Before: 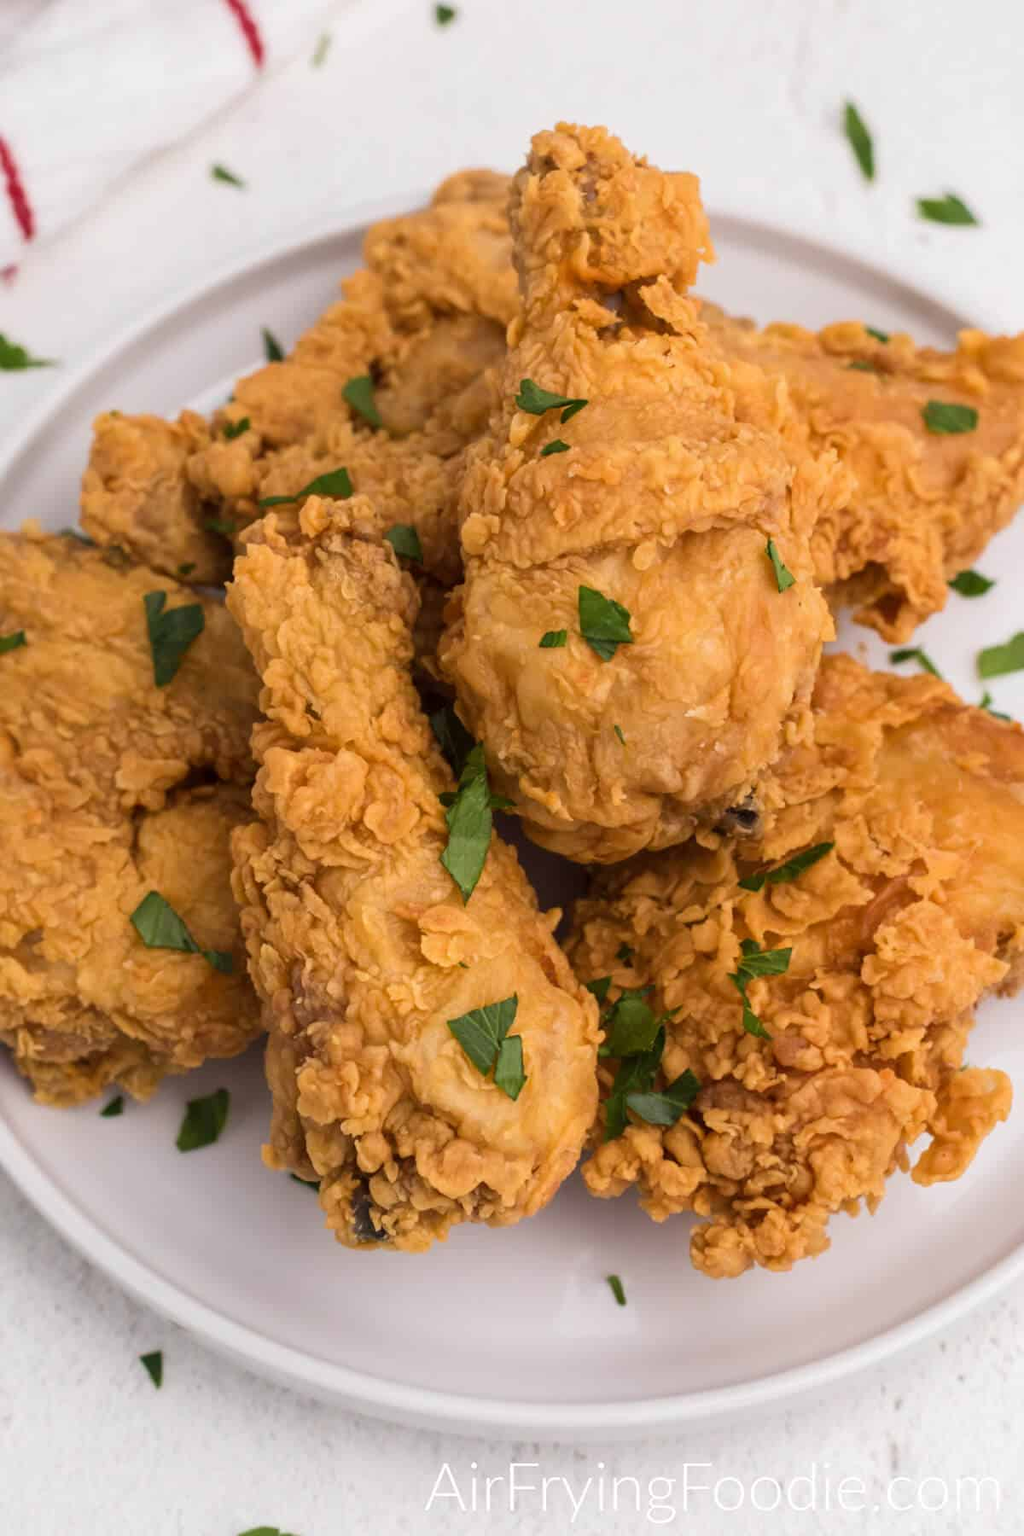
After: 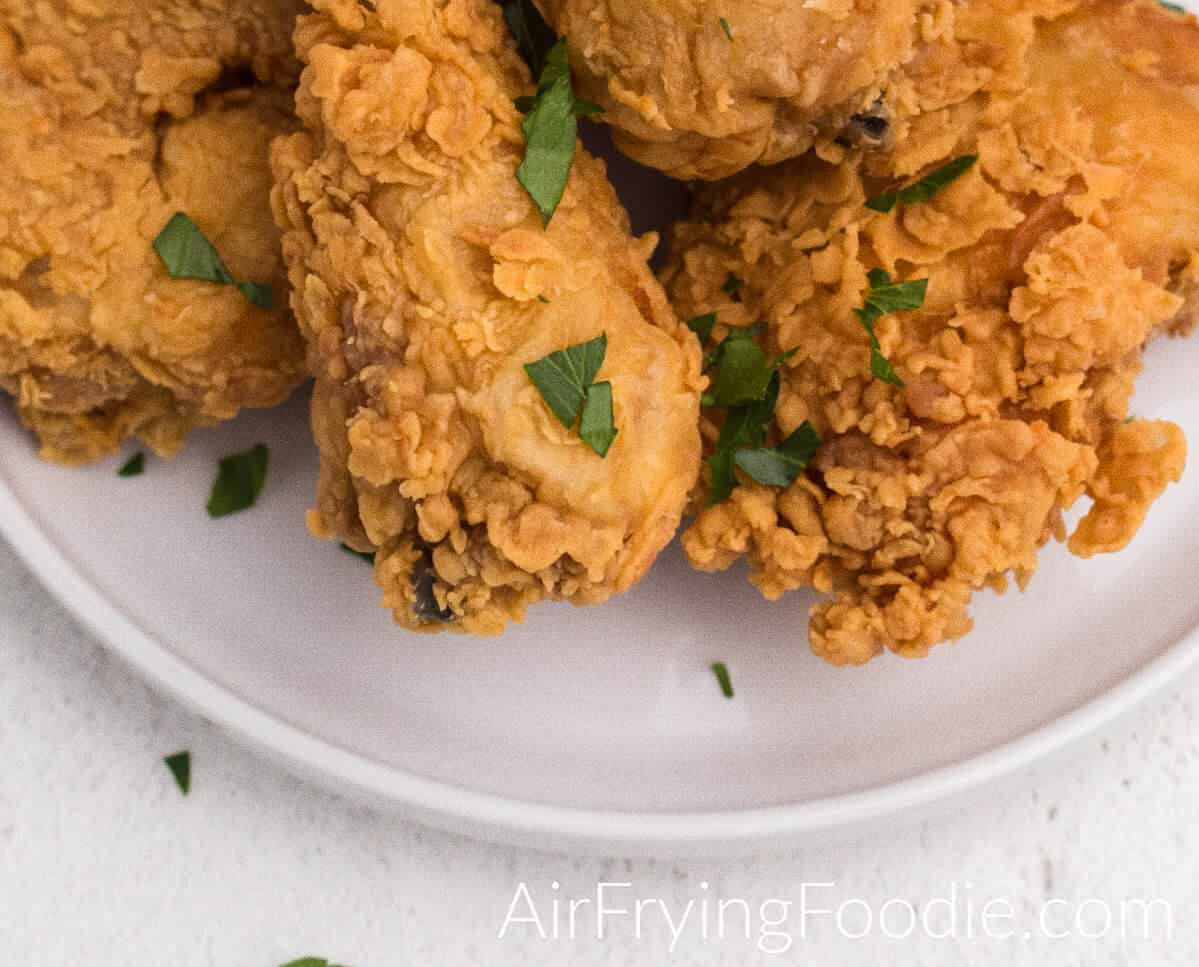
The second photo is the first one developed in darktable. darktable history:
crop and rotate: top 46.237%
grain: coarseness 0.47 ISO
